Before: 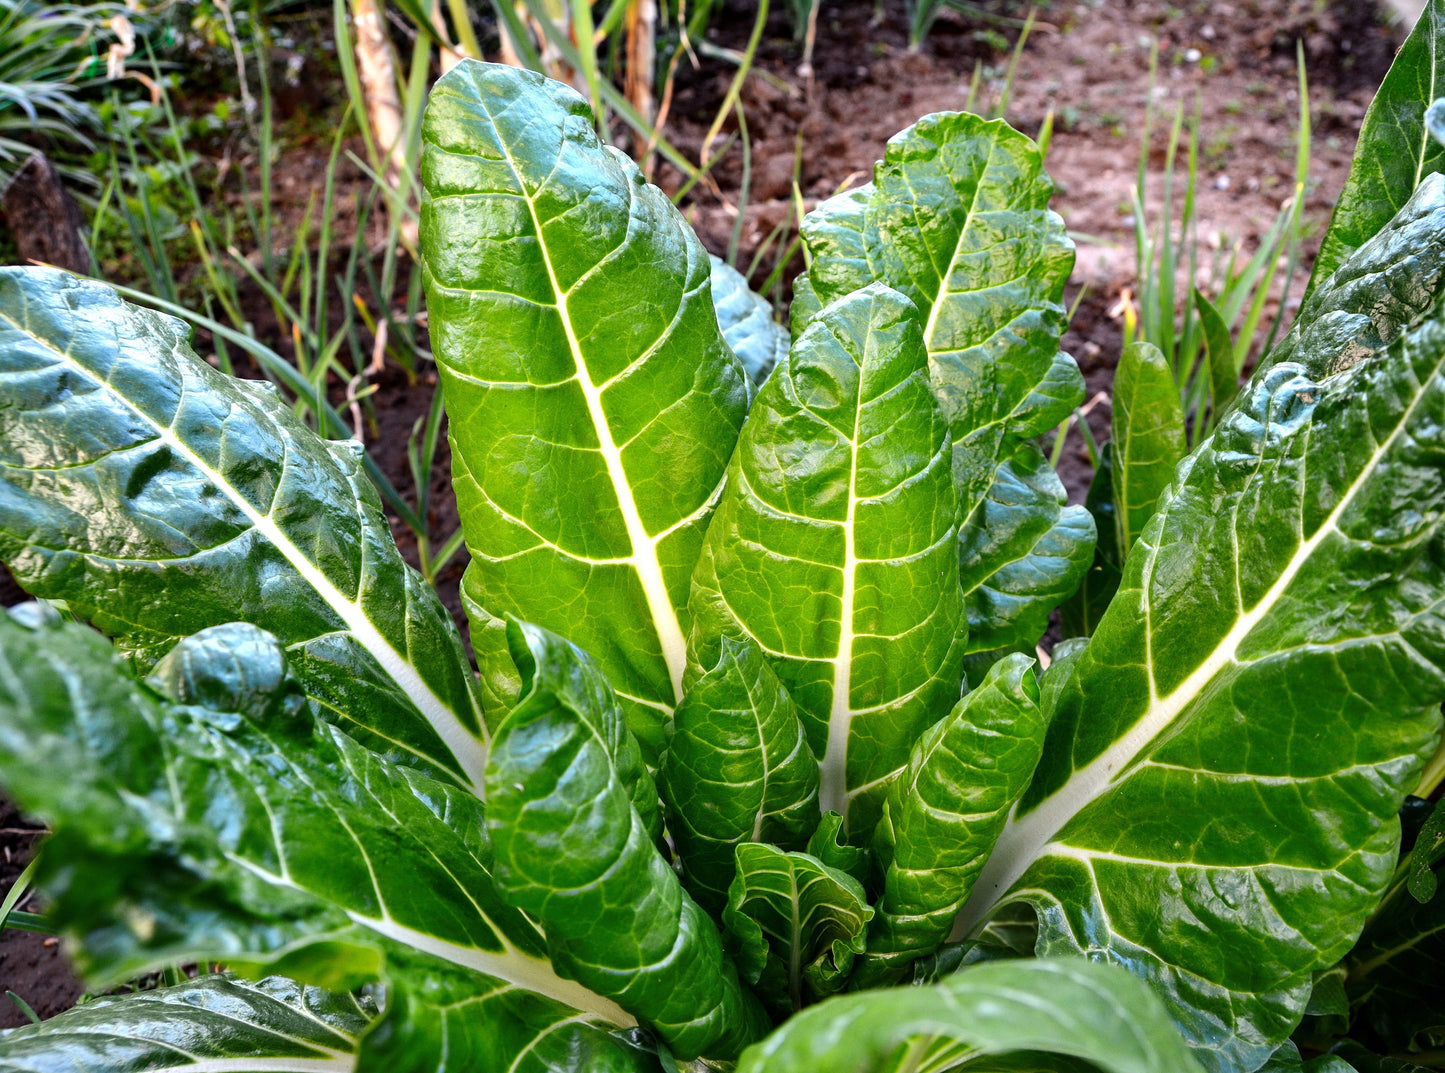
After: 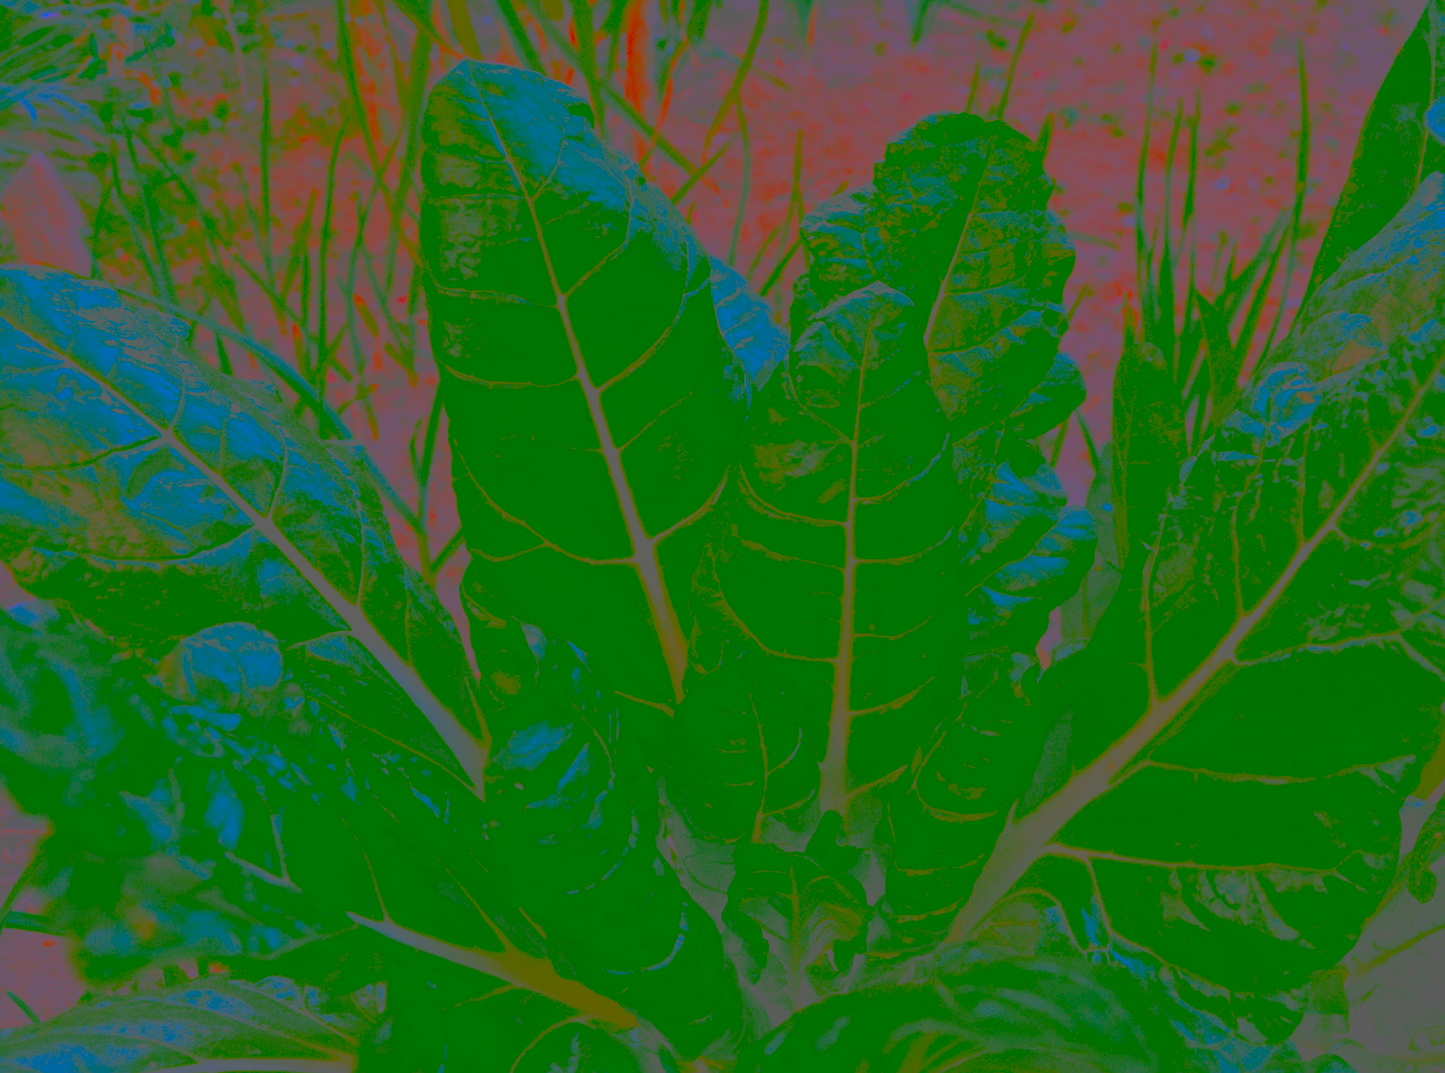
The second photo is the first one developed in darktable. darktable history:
contrast brightness saturation: contrast -0.983, brightness -0.164, saturation 0.761
